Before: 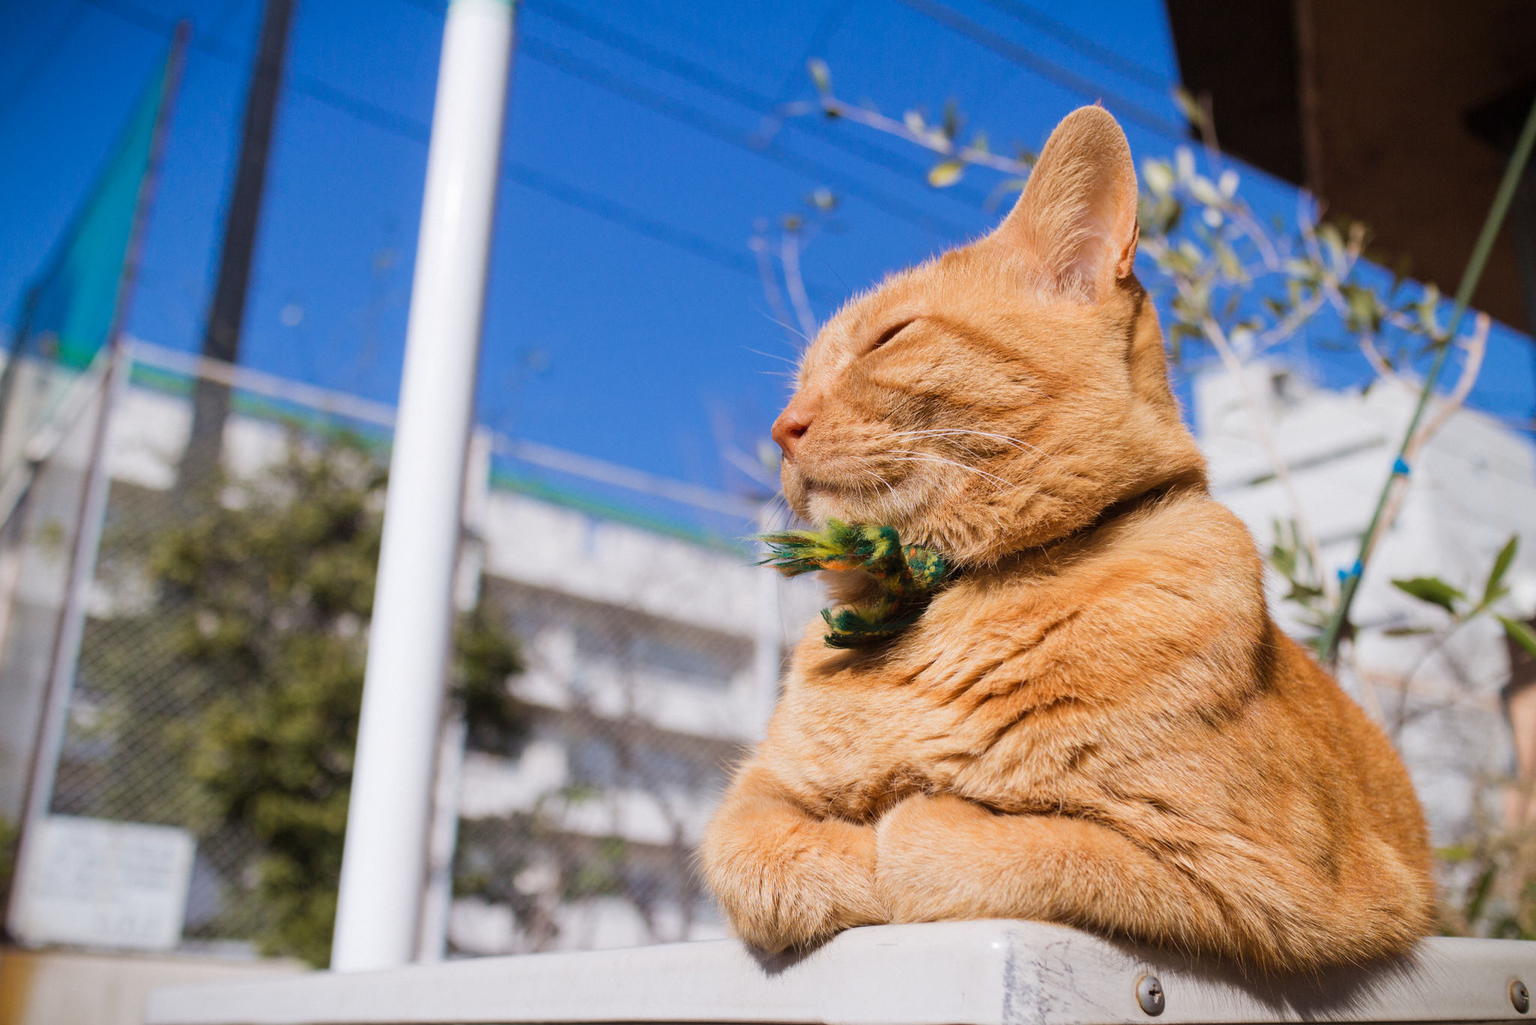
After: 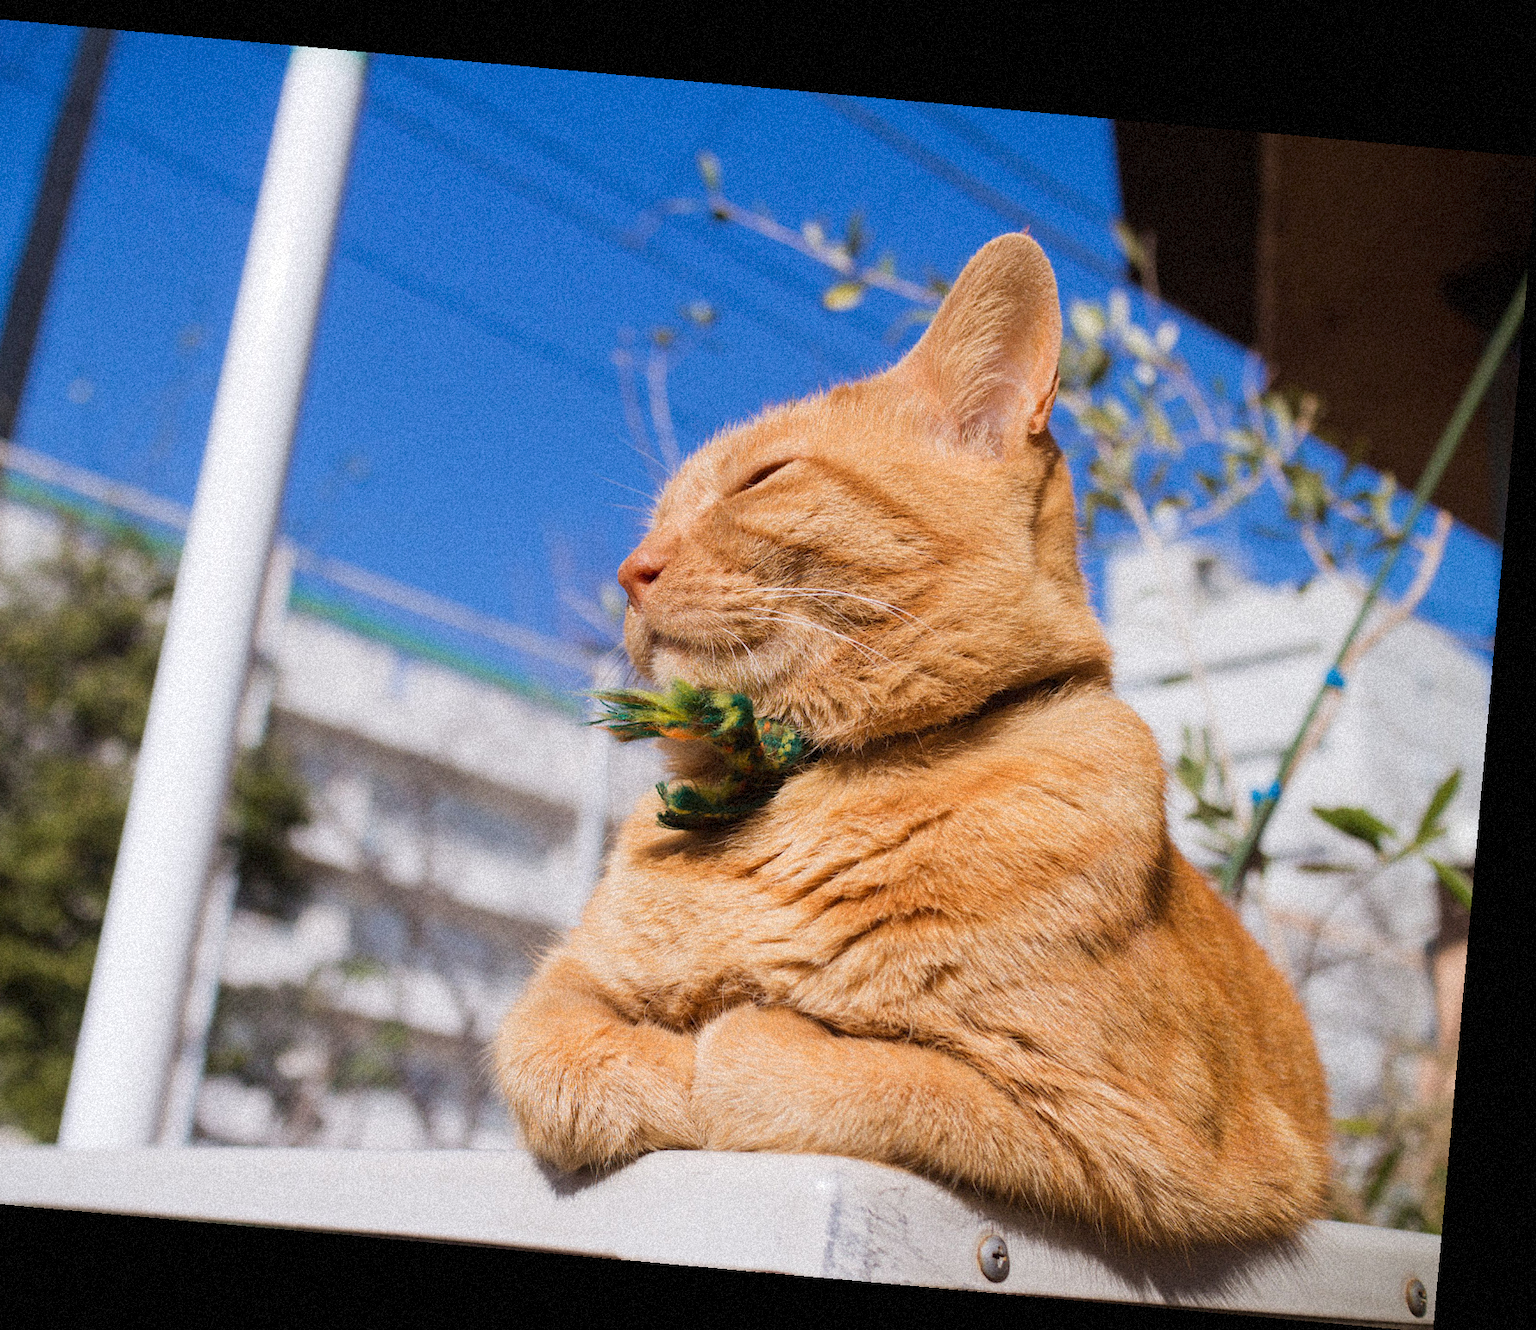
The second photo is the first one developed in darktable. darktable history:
crop: left 17.582%, bottom 0.031%
rotate and perspective: rotation 5.12°, automatic cropping off
grain: coarseness 9.38 ISO, strength 34.99%, mid-tones bias 0%
